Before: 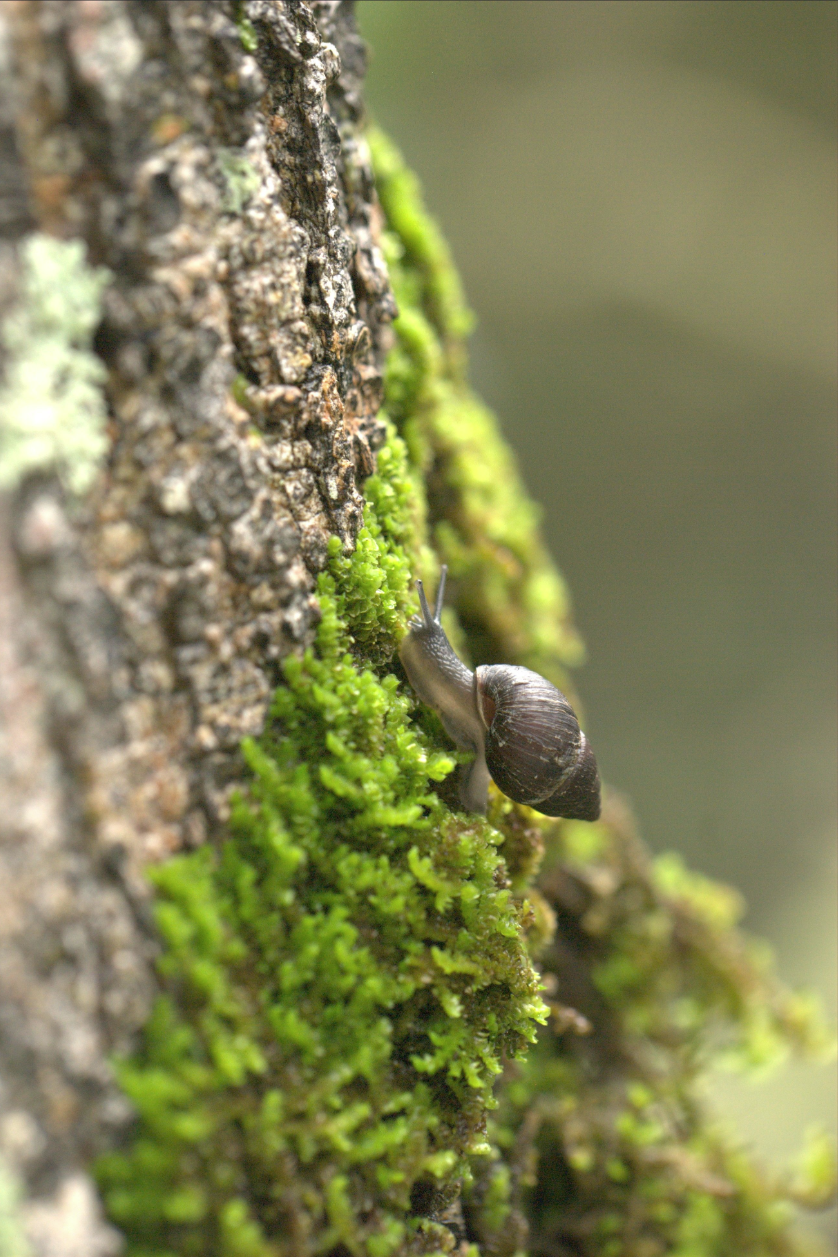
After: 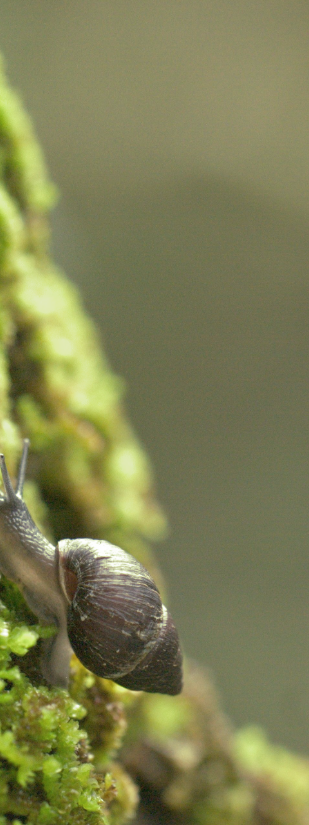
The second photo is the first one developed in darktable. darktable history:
crop and rotate: left 49.936%, top 10.094%, right 13.136%, bottom 24.256%
split-toning: shadows › hue 290.82°, shadows › saturation 0.34, highlights › saturation 0.38, balance 0, compress 50%
